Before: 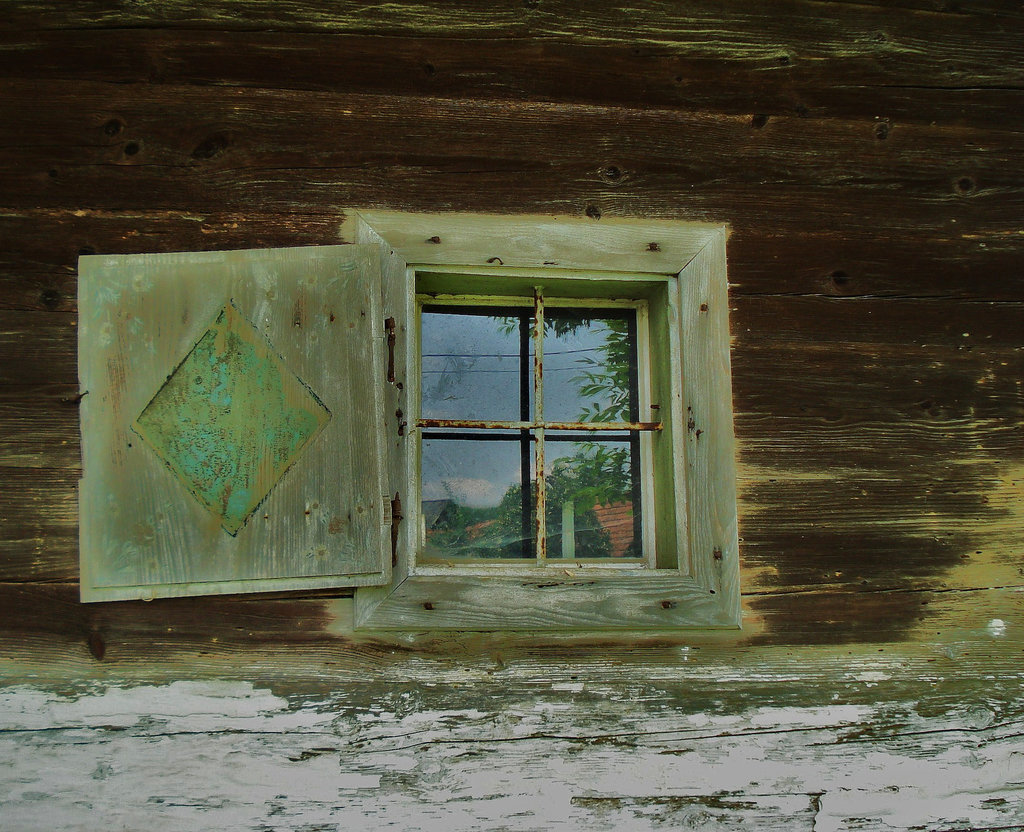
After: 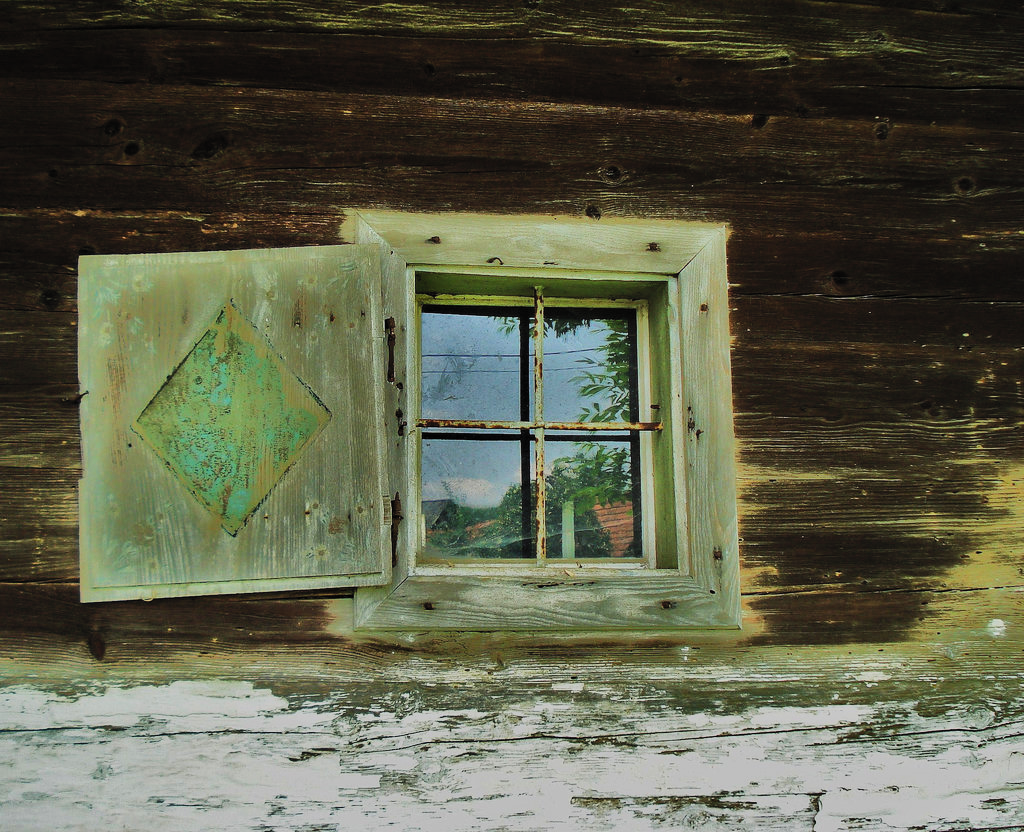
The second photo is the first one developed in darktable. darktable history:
filmic rgb: black relative exposure -7.65 EV, white relative exposure 4.56 EV, hardness 3.61, contrast 1.061, color science v5 (2021), contrast in shadows safe, contrast in highlights safe
contrast brightness saturation: contrast 0.196, brightness 0.169, saturation 0.219
